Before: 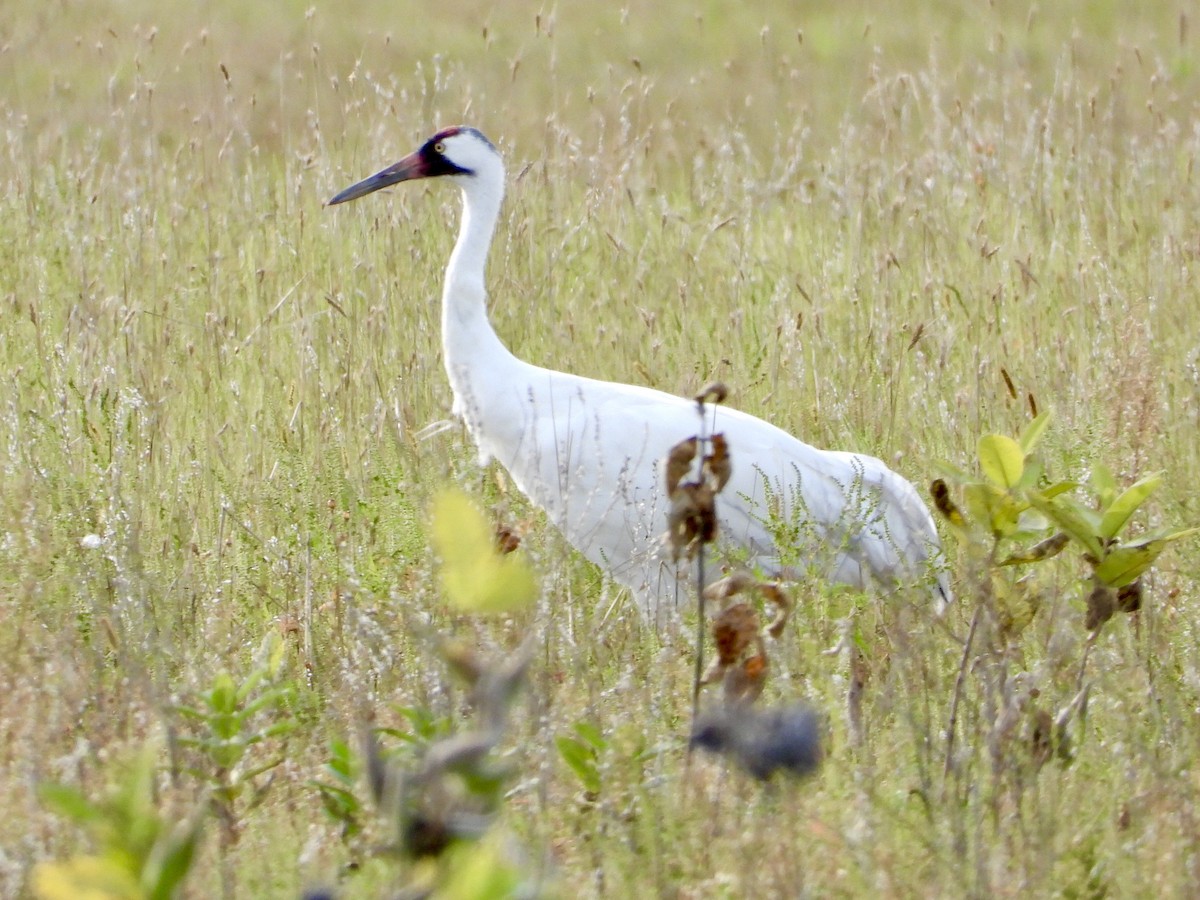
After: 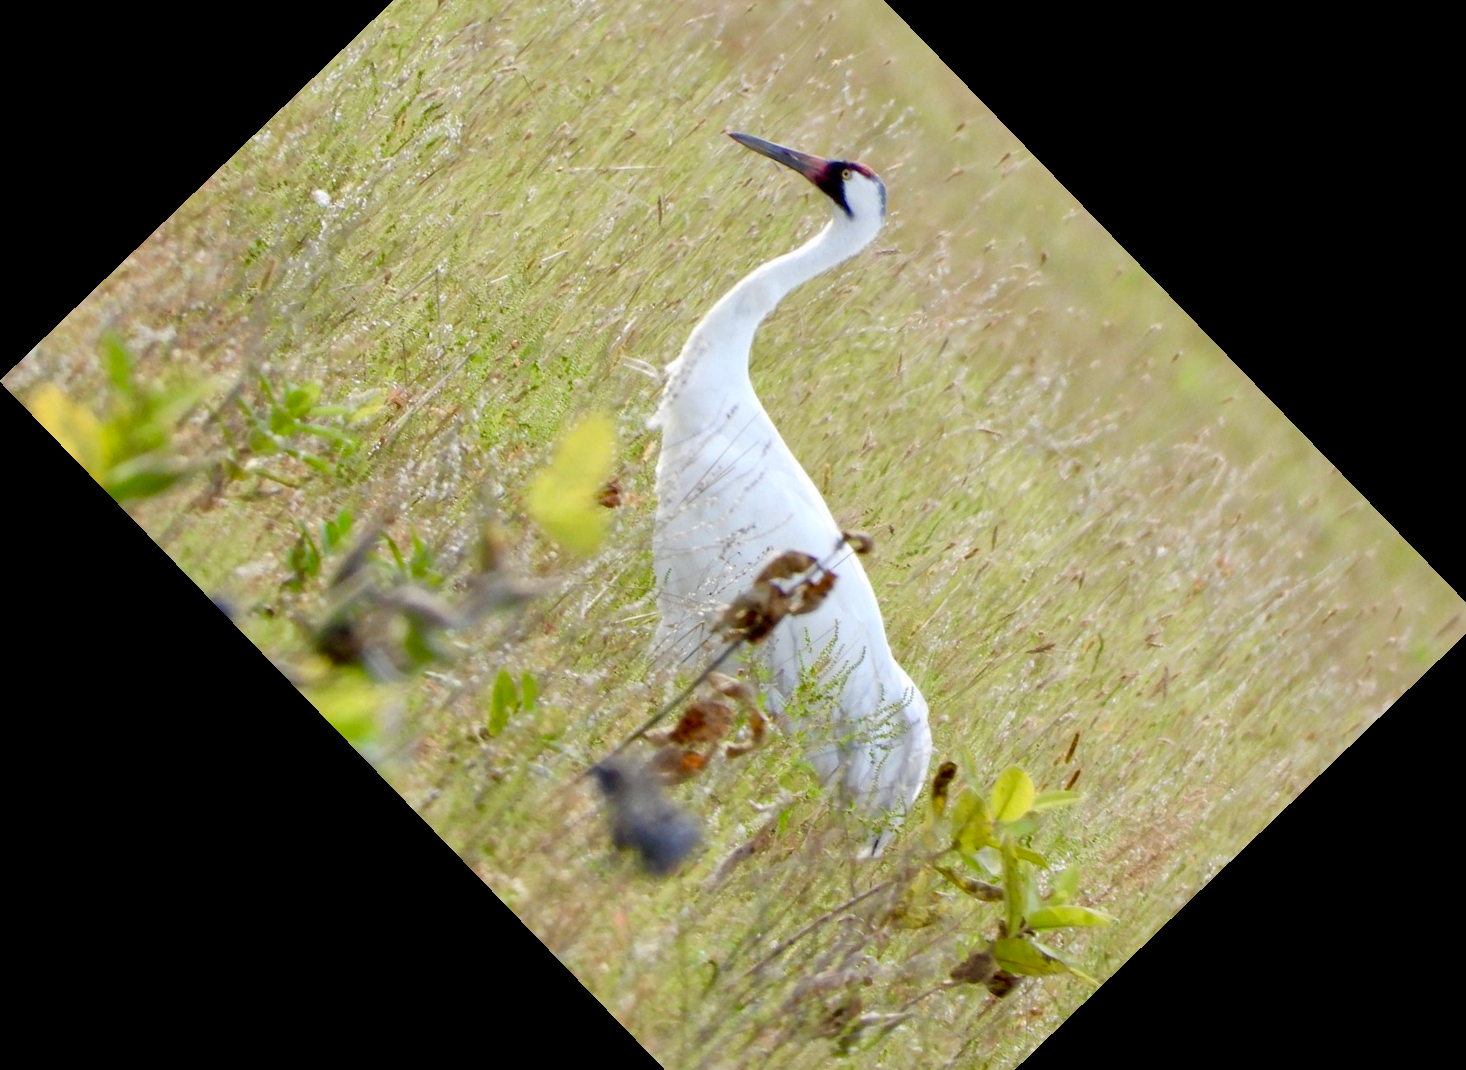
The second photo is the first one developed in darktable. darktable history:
crop and rotate: angle -45.98°, top 16.411%, right 0.989%, bottom 11.693%
